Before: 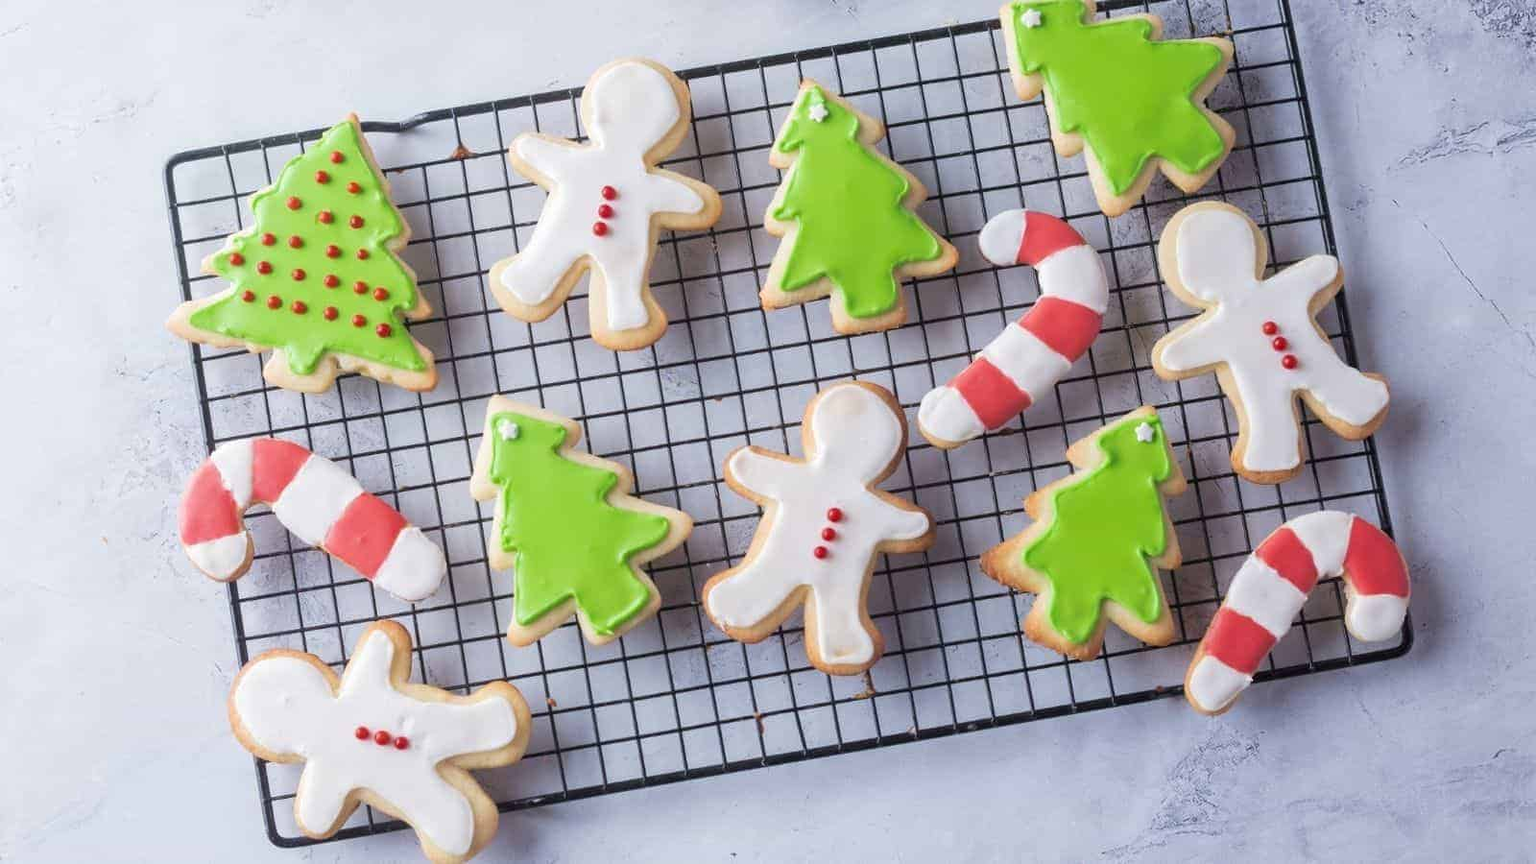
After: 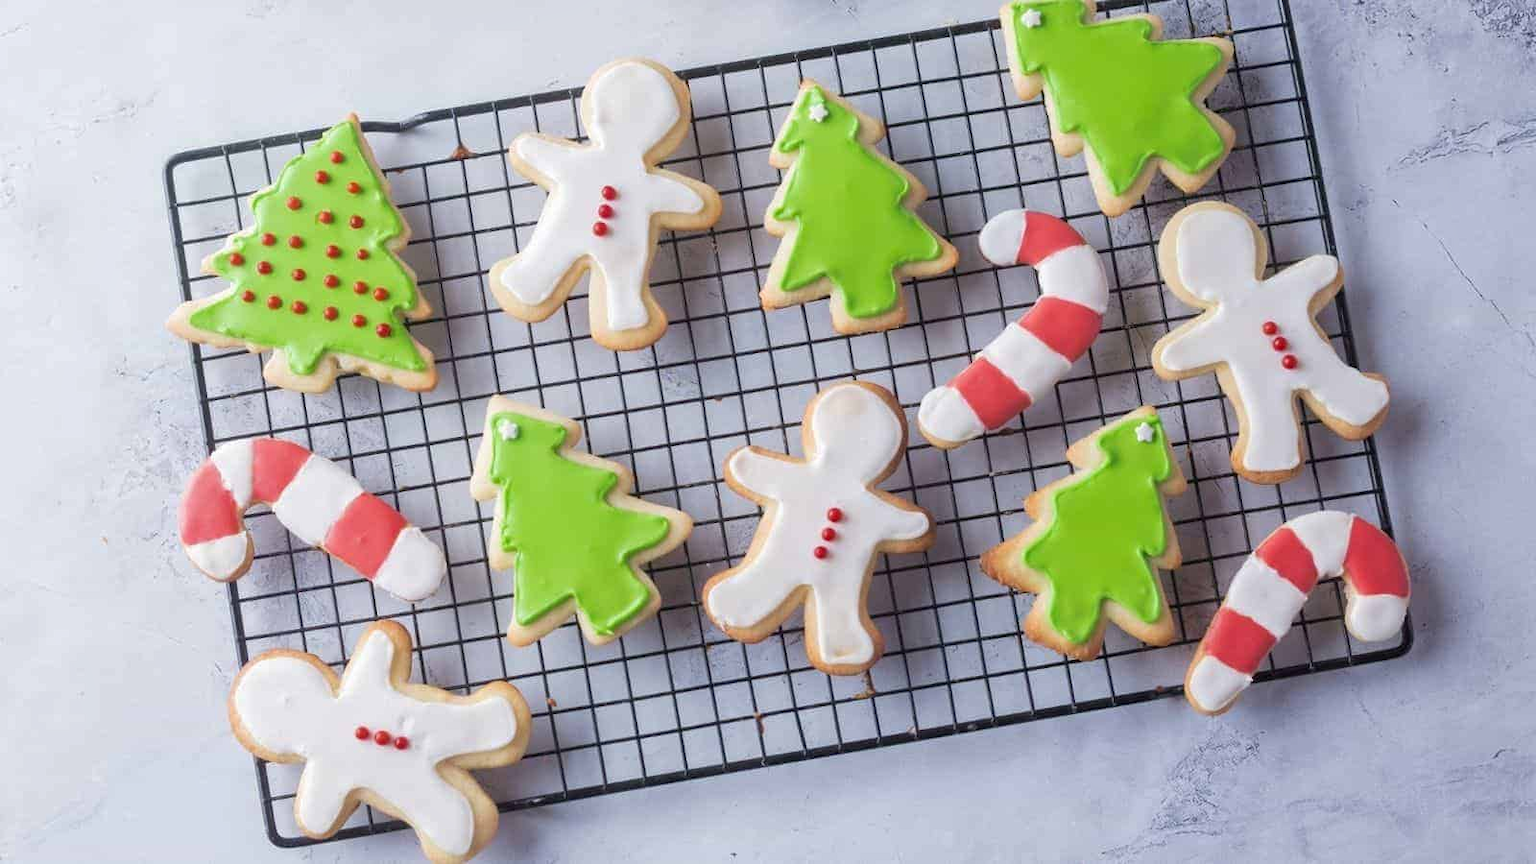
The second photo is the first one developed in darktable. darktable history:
shadows and highlights: shadows 25.57, highlights -25.3
